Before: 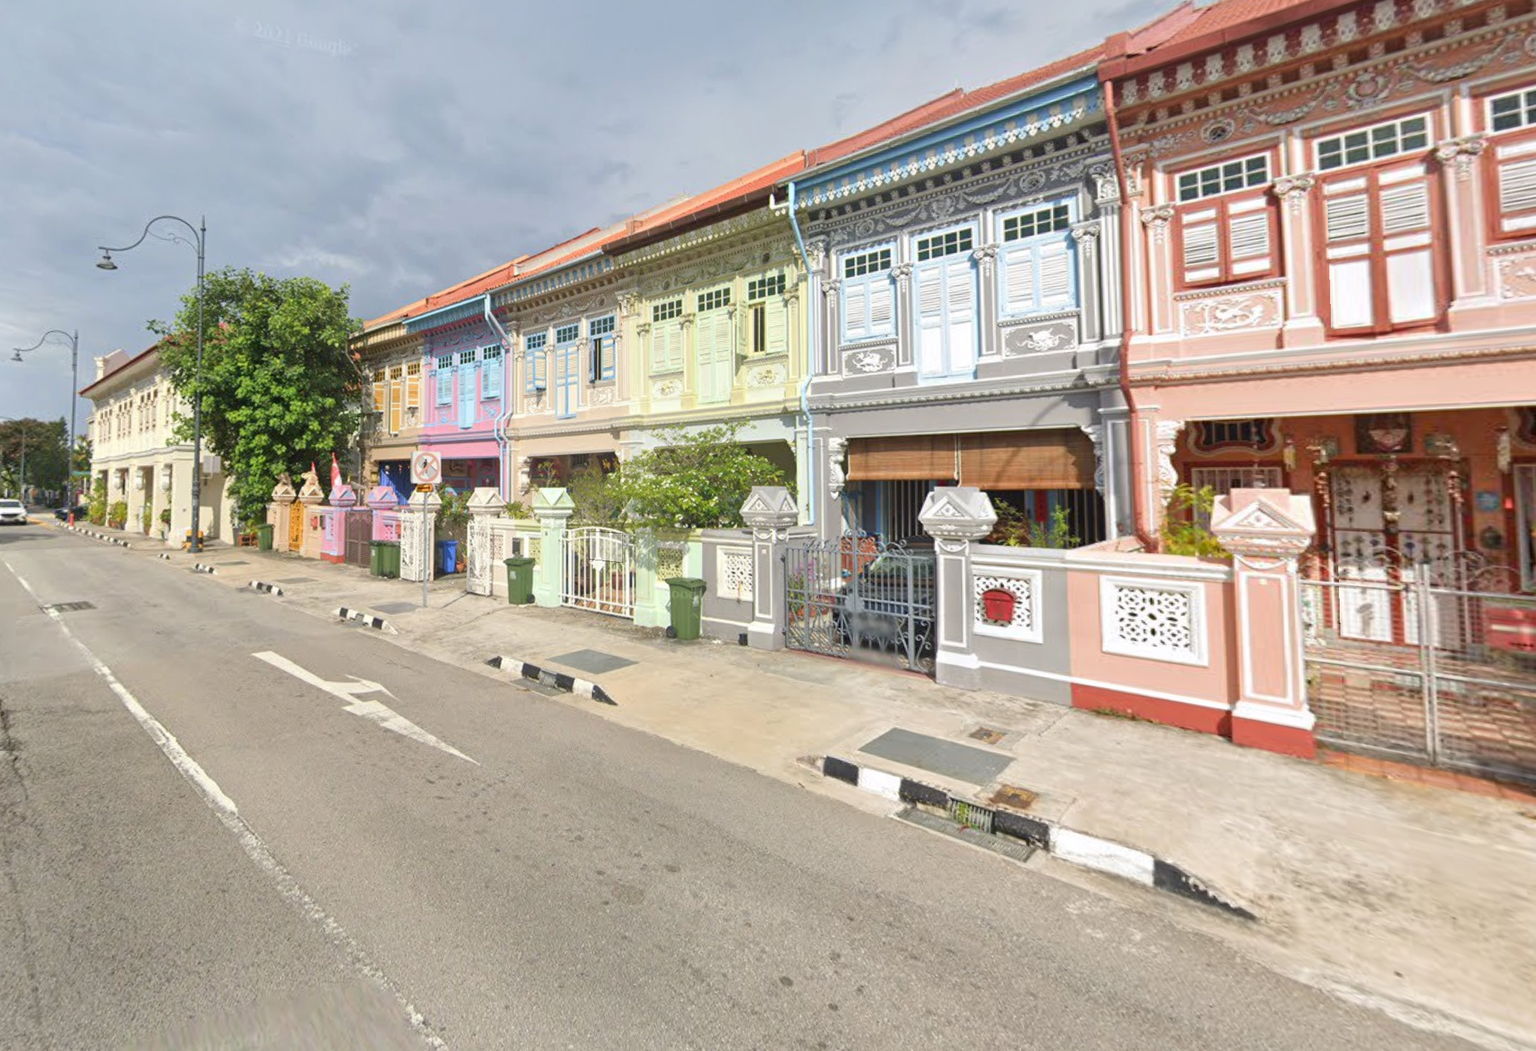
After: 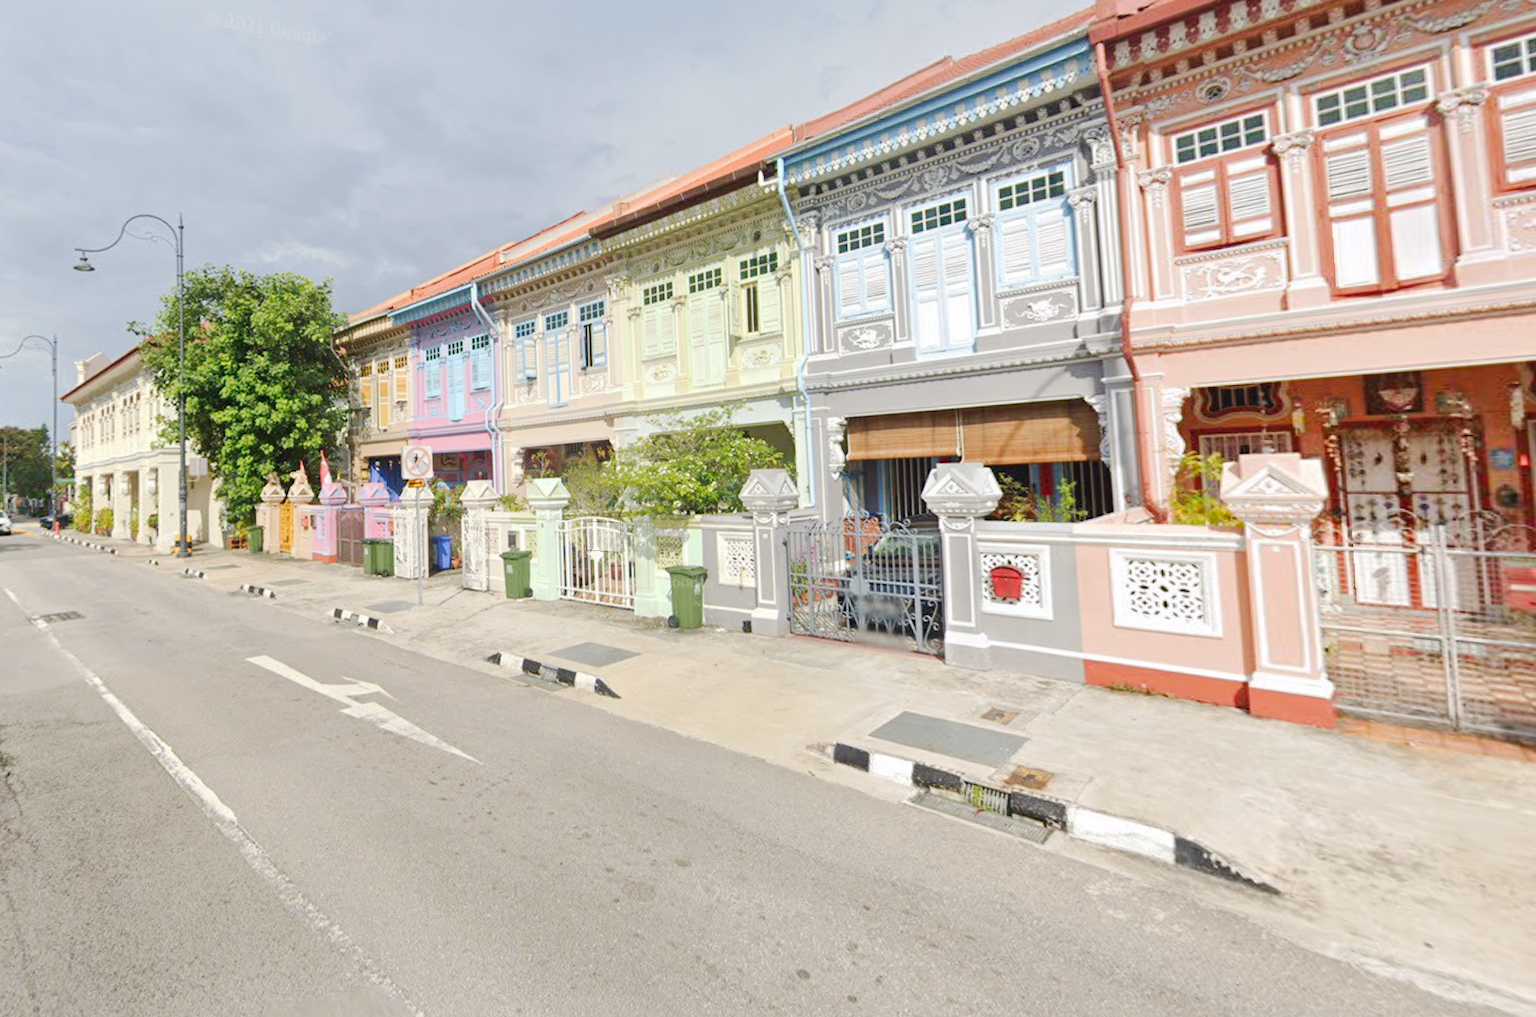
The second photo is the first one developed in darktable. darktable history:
tone curve: curves: ch0 [(0, 0) (0.003, 0.012) (0.011, 0.02) (0.025, 0.032) (0.044, 0.046) (0.069, 0.06) (0.1, 0.09) (0.136, 0.133) (0.177, 0.182) (0.224, 0.247) (0.277, 0.316) (0.335, 0.396) (0.399, 0.48) (0.468, 0.568) (0.543, 0.646) (0.623, 0.717) (0.709, 0.777) (0.801, 0.846) (0.898, 0.912) (1, 1)], preserve colors none
rotate and perspective: rotation -2°, crop left 0.022, crop right 0.978, crop top 0.049, crop bottom 0.951
